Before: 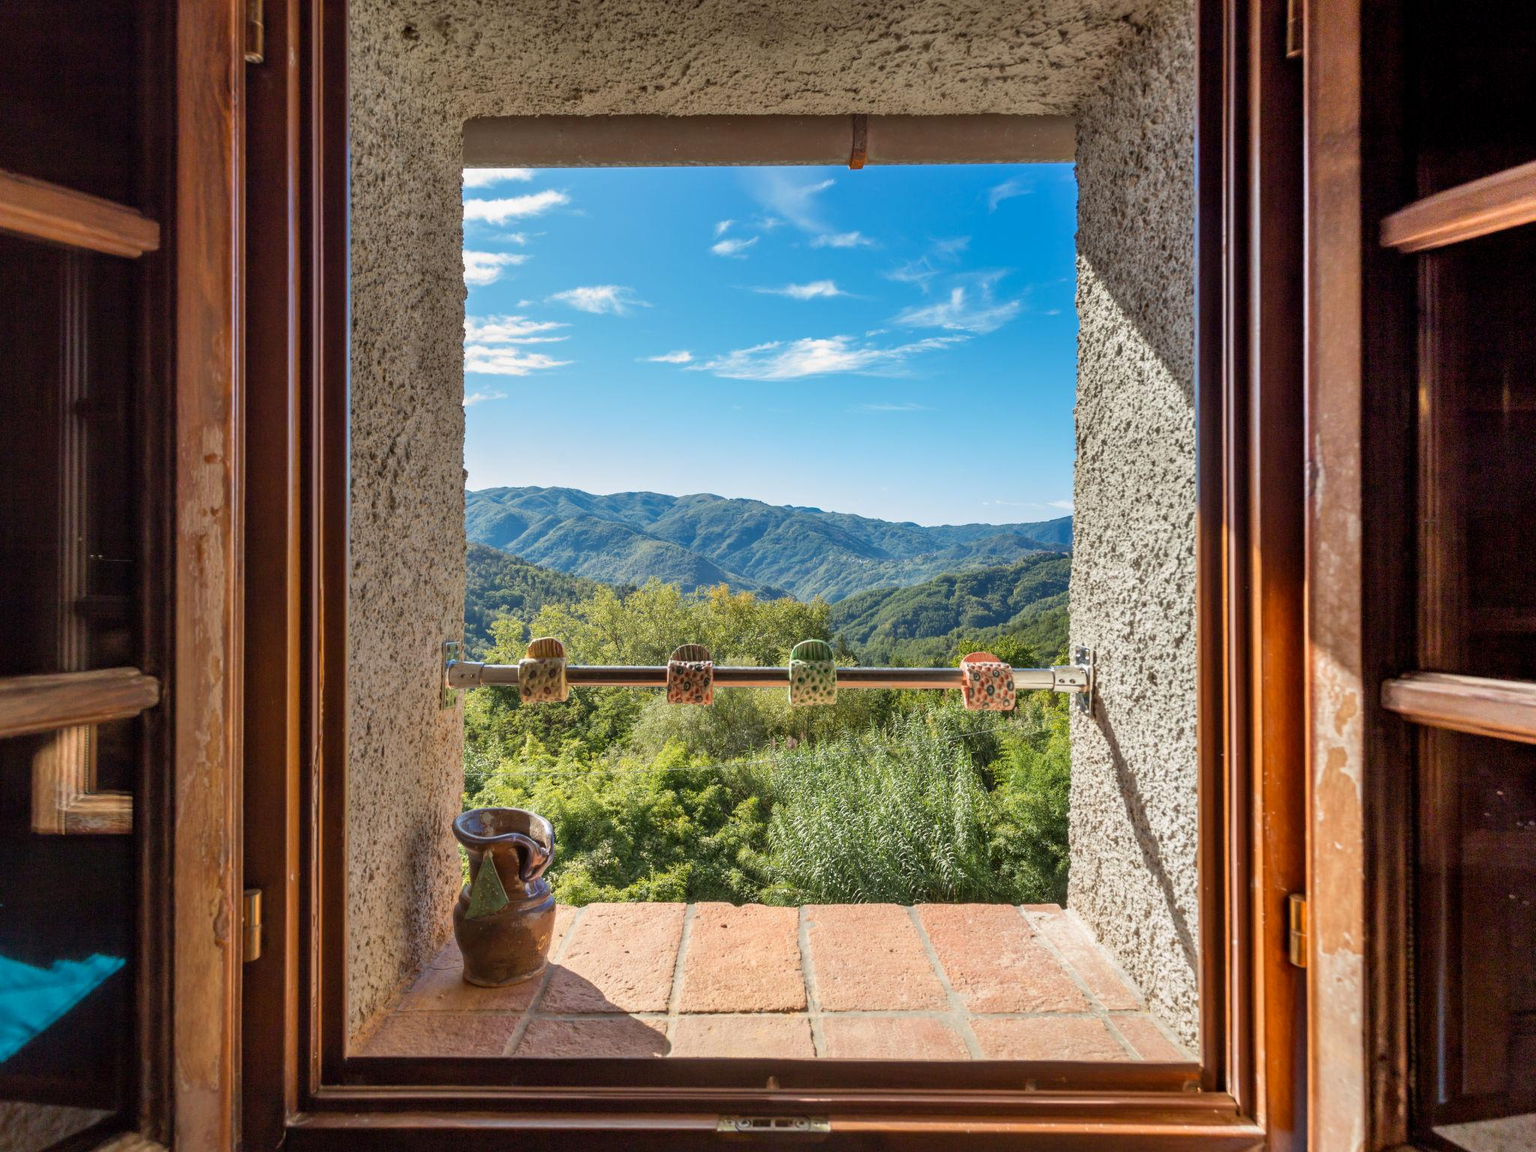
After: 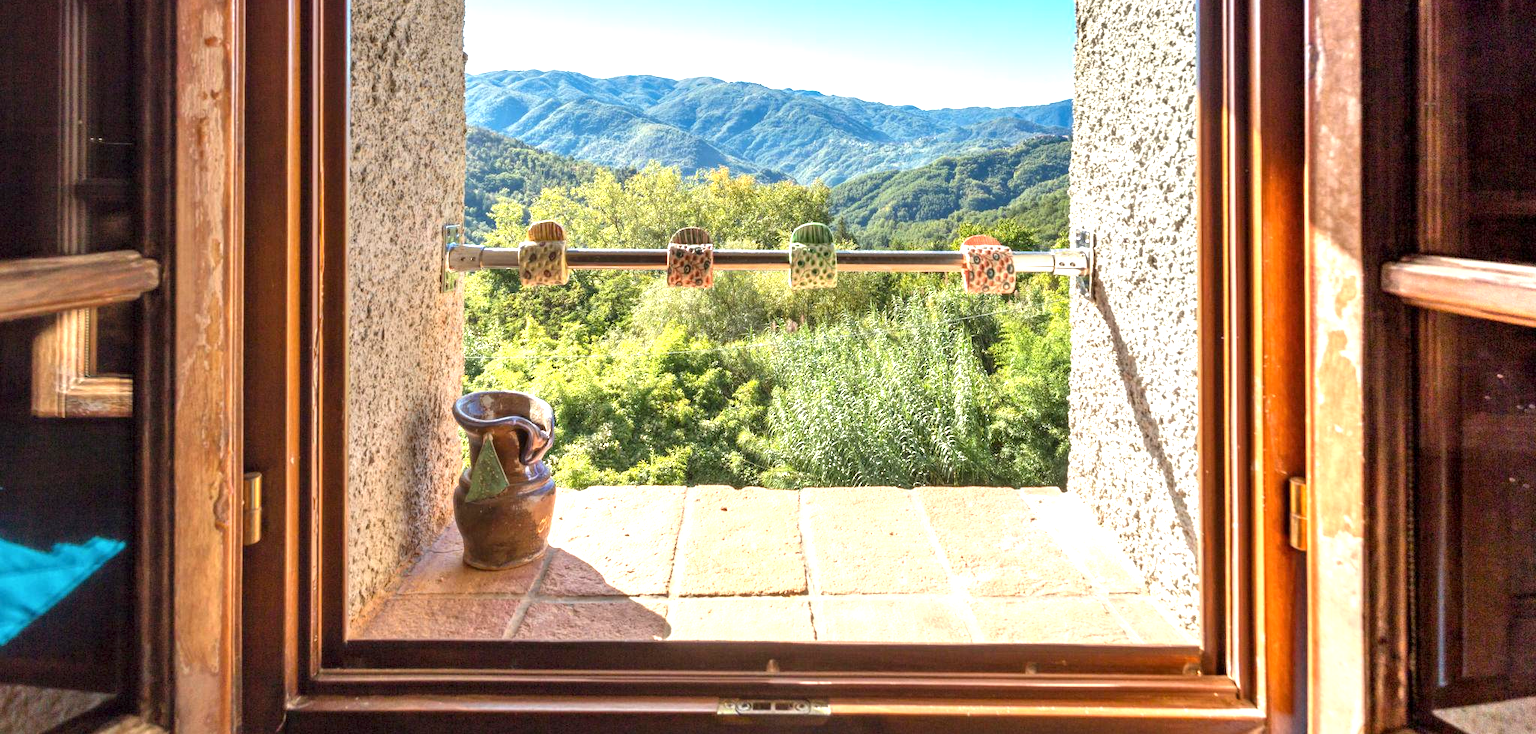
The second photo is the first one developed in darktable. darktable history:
exposure: black level correction 0, exposure 1.126 EV, compensate highlight preservation false
crop and rotate: top 36.25%
local contrast: highlights 103%, shadows 99%, detail 120%, midtone range 0.2
